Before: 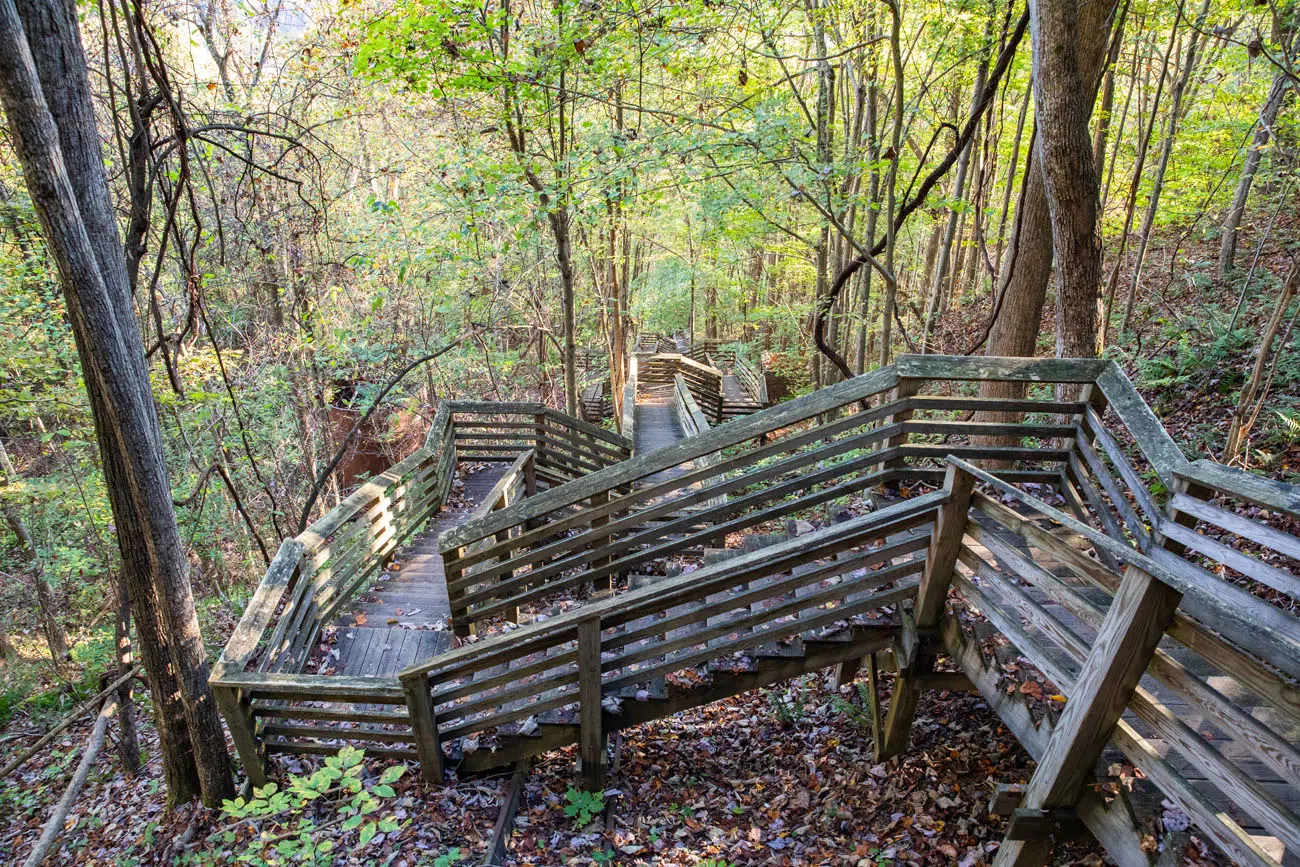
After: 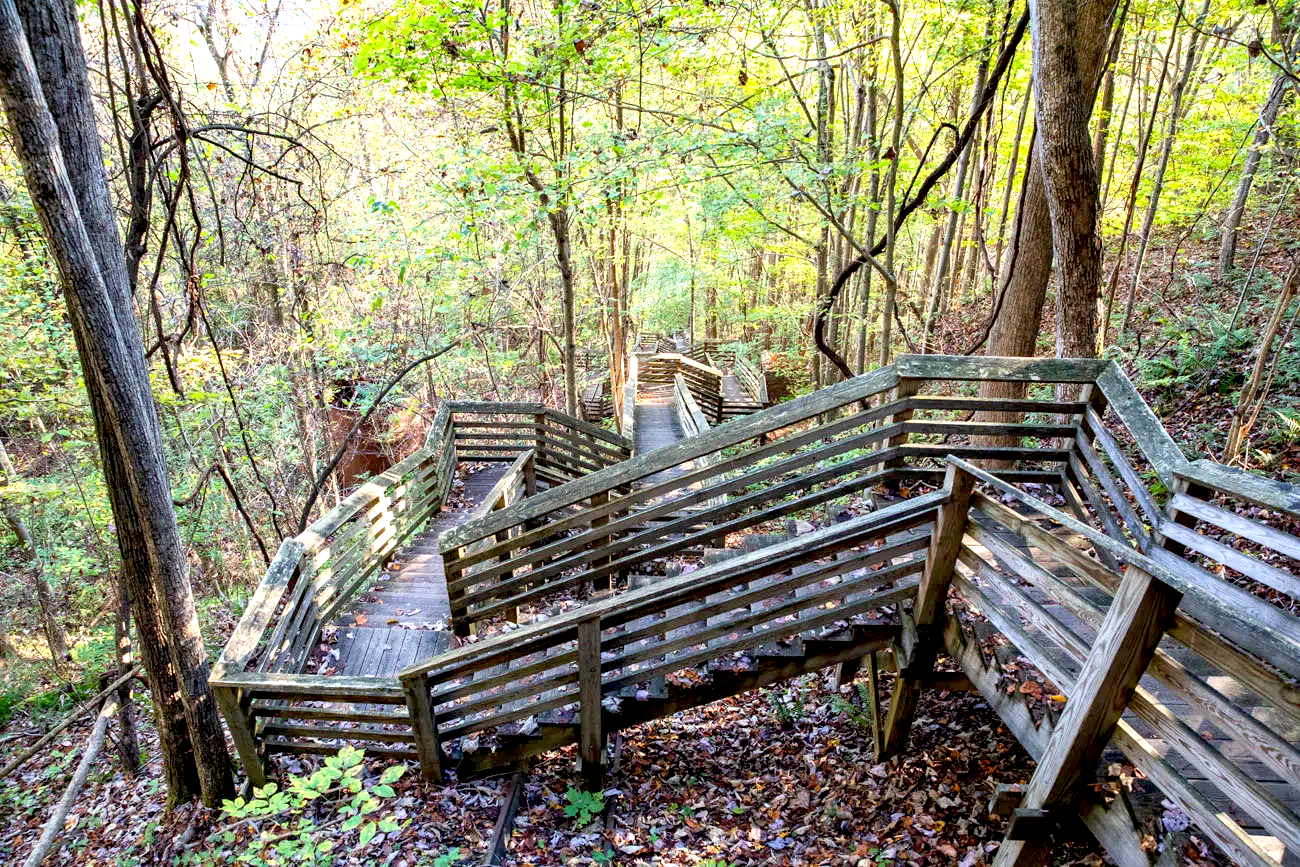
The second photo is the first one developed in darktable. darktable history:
exposure: black level correction 0.012, exposure 0.692 EV, compensate highlight preservation false
